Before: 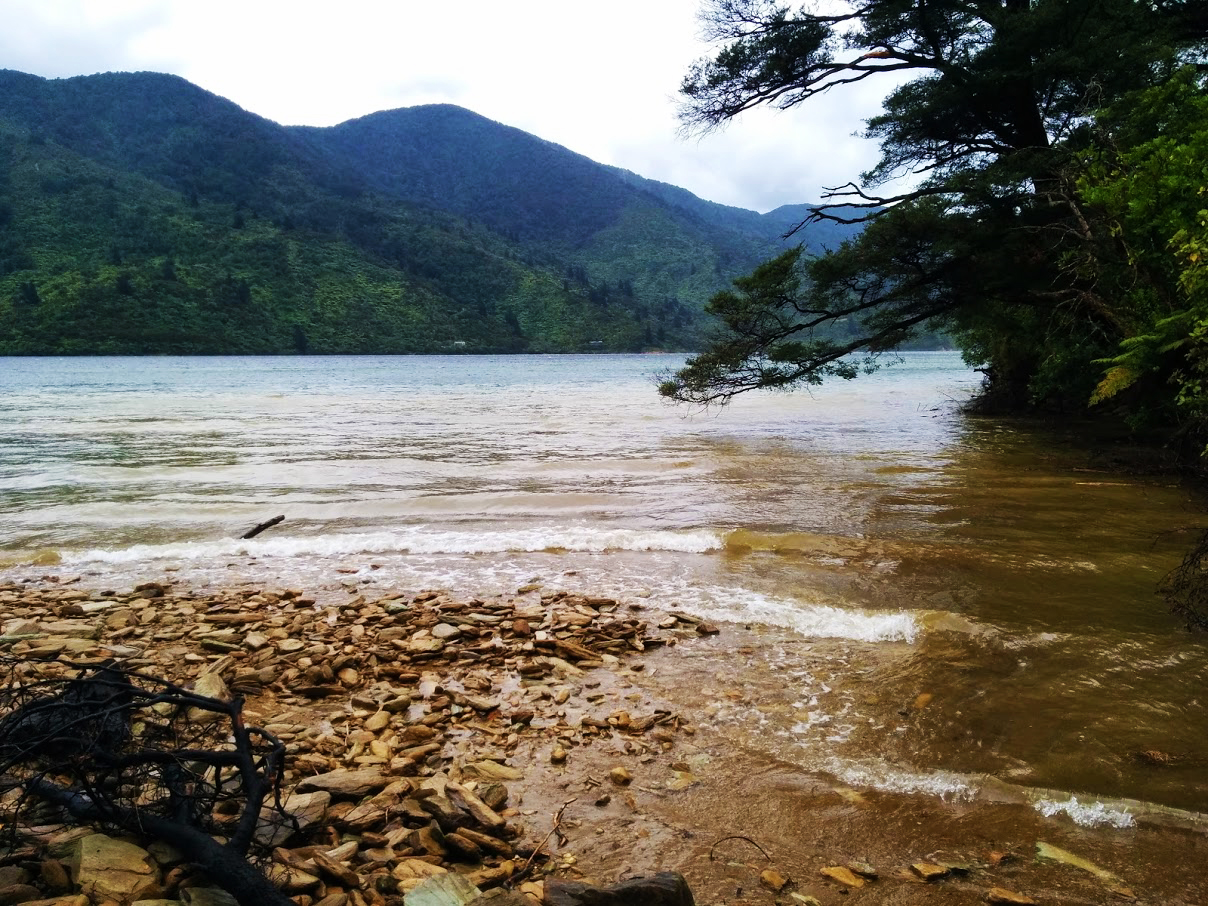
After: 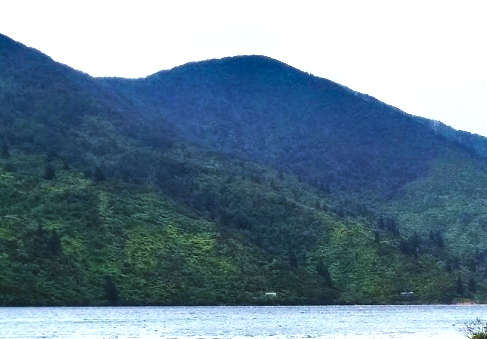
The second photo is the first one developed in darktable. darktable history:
shadows and highlights: shadows 20.95, highlights -82.48, highlights color adjustment 41.27%, soften with gaussian
crop: left 15.683%, top 5.433%, right 43.975%, bottom 57.063%
exposure: exposure 0.722 EV, compensate exposure bias true, compensate highlight preservation false
